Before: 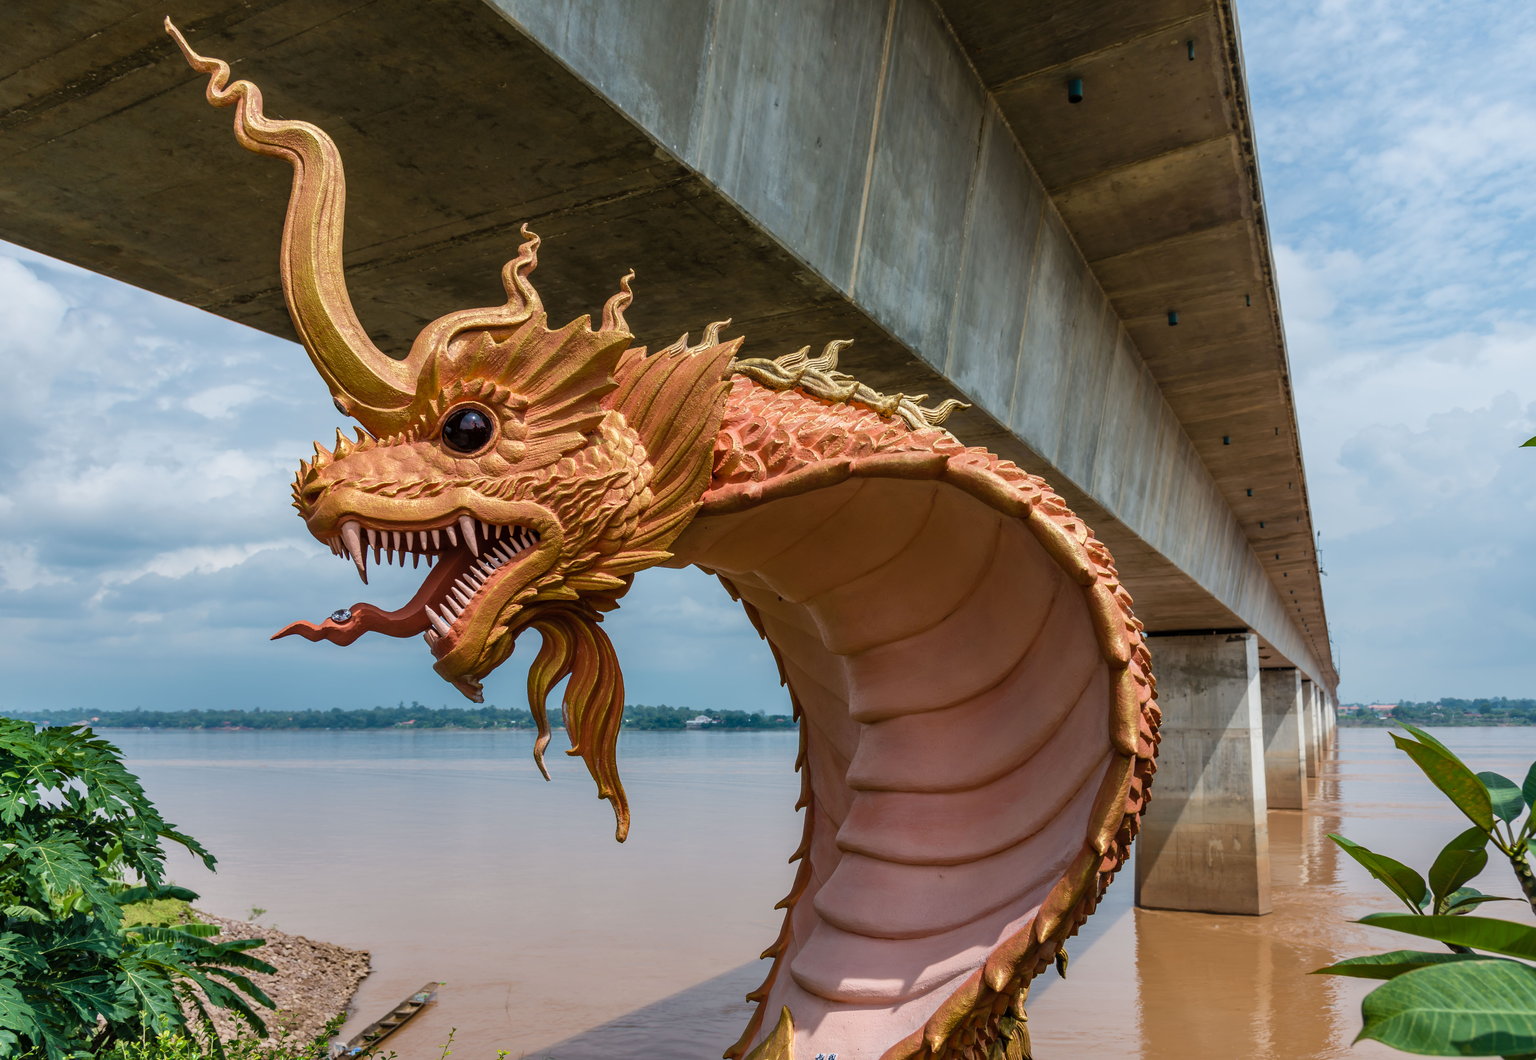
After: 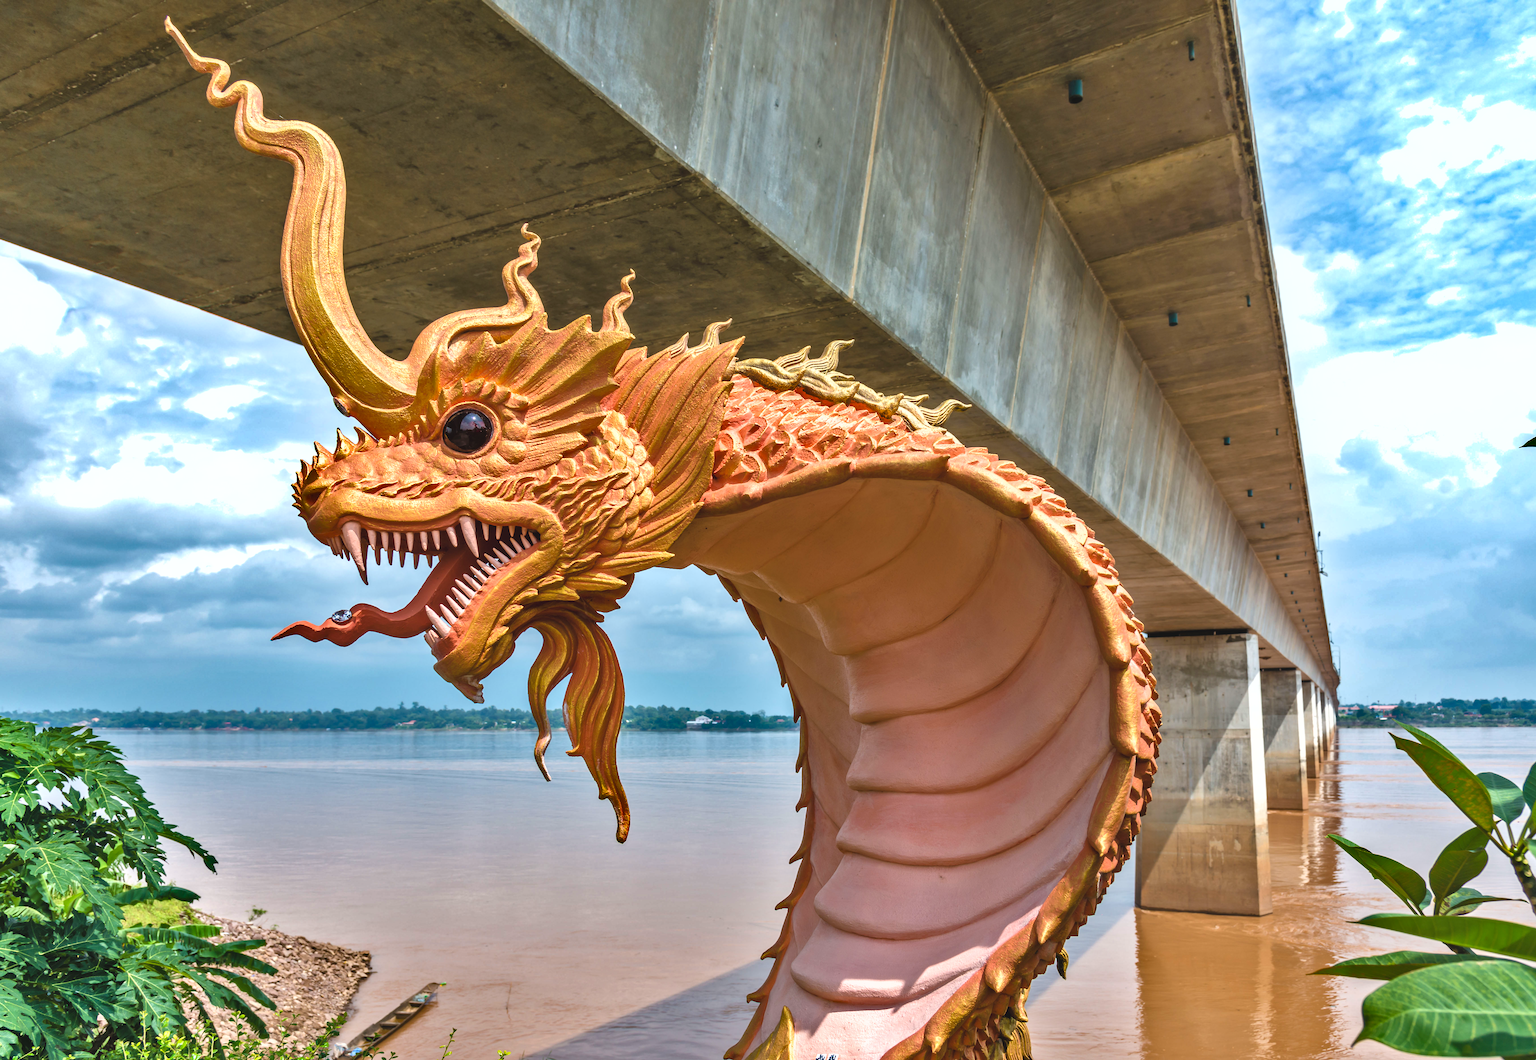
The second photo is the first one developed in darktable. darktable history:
contrast brightness saturation: contrast -0.121
shadows and highlights: radius 108.97, shadows 45.3, highlights -66.15, low approximation 0.01, soften with gaussian
exposure: black level correction 0, exposure 1.001 EV, compensate highlight preservation false
